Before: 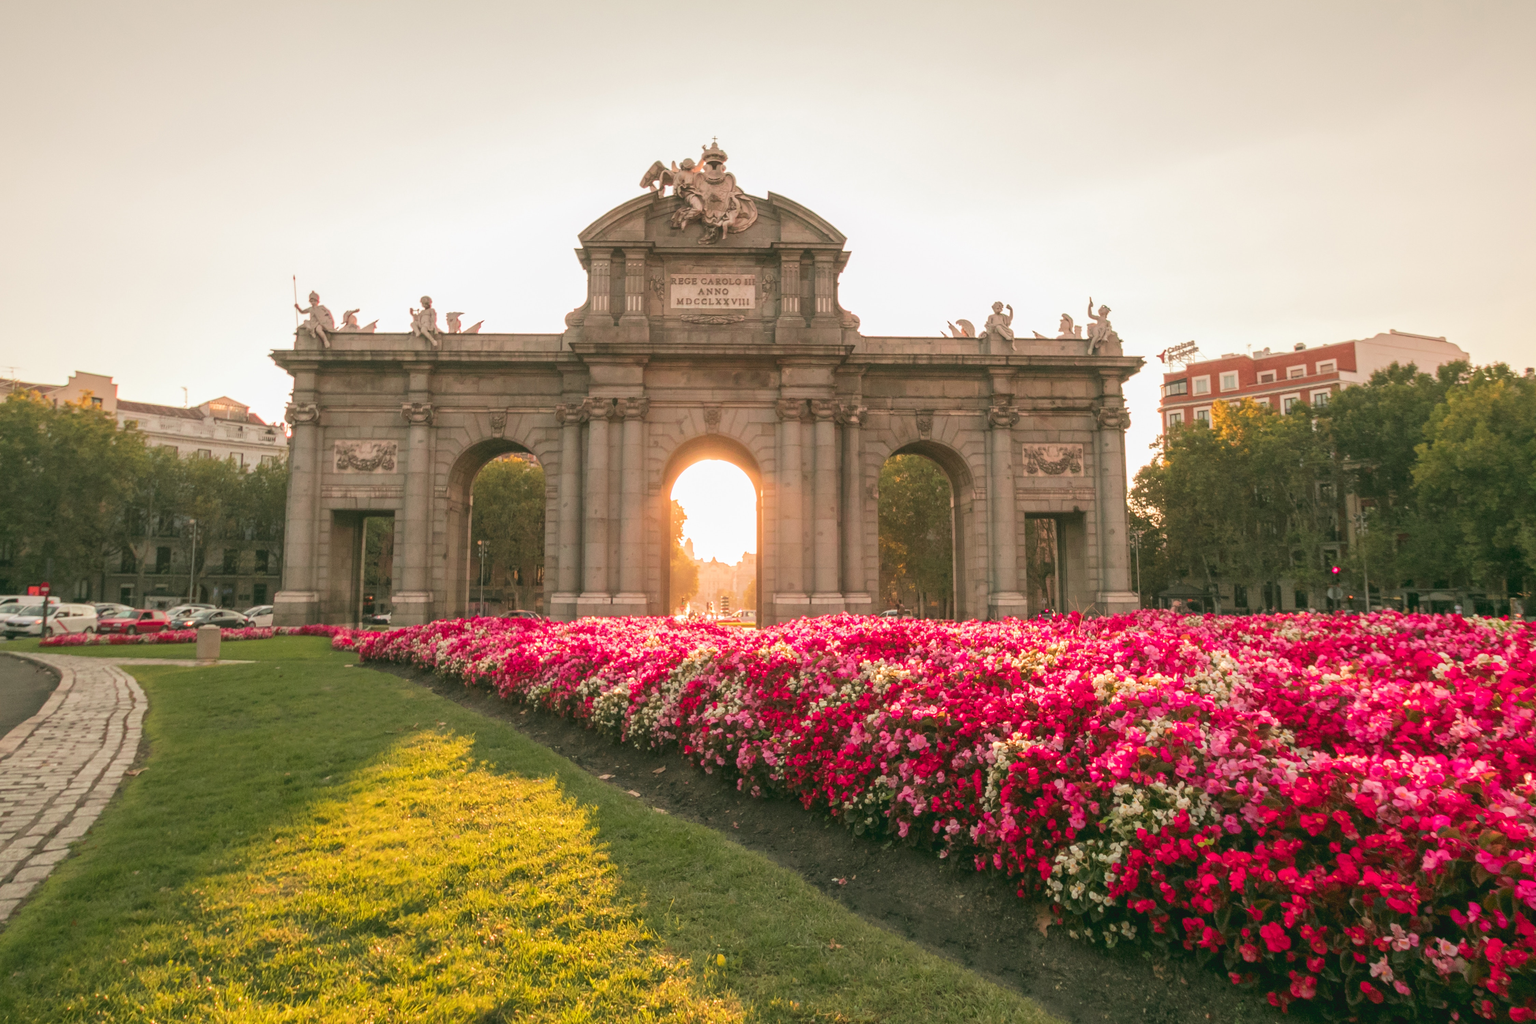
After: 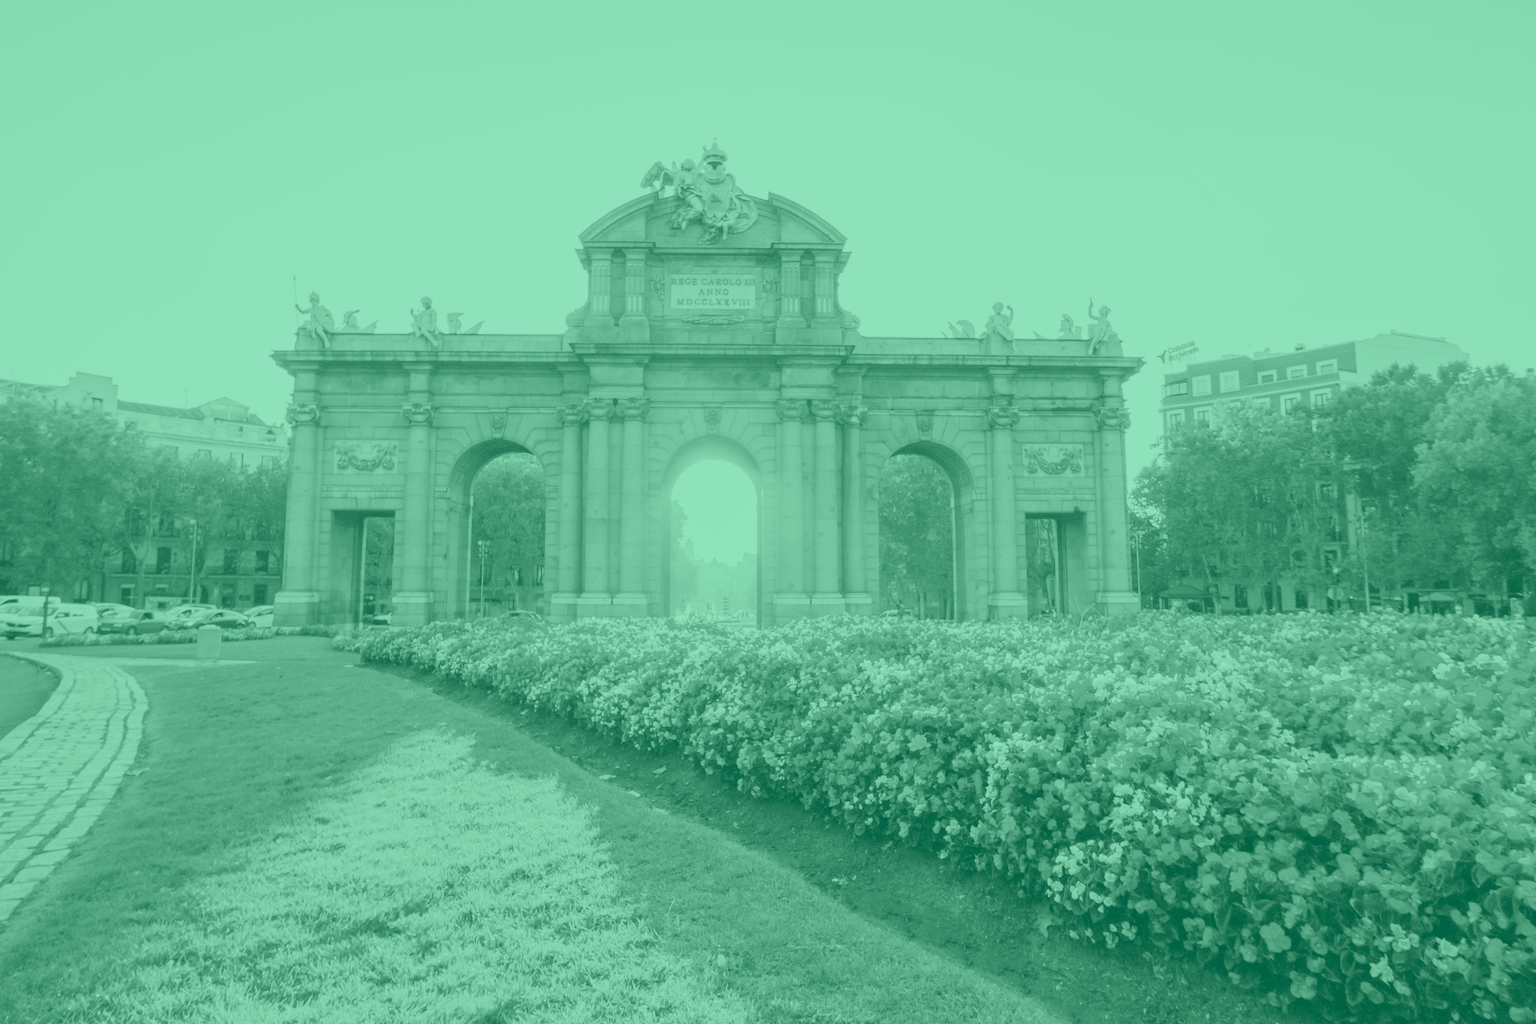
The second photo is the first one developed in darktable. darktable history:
exposure: exposure 1 EV, compensate highlight preservation false
filmic rgb: black relative exposure -7.65 EV, white relative exposure 4.56 EV, hardness 3.61, contrast 1.25
colorize: hue 147.6°, saturation 65%, lightness 21.64%
